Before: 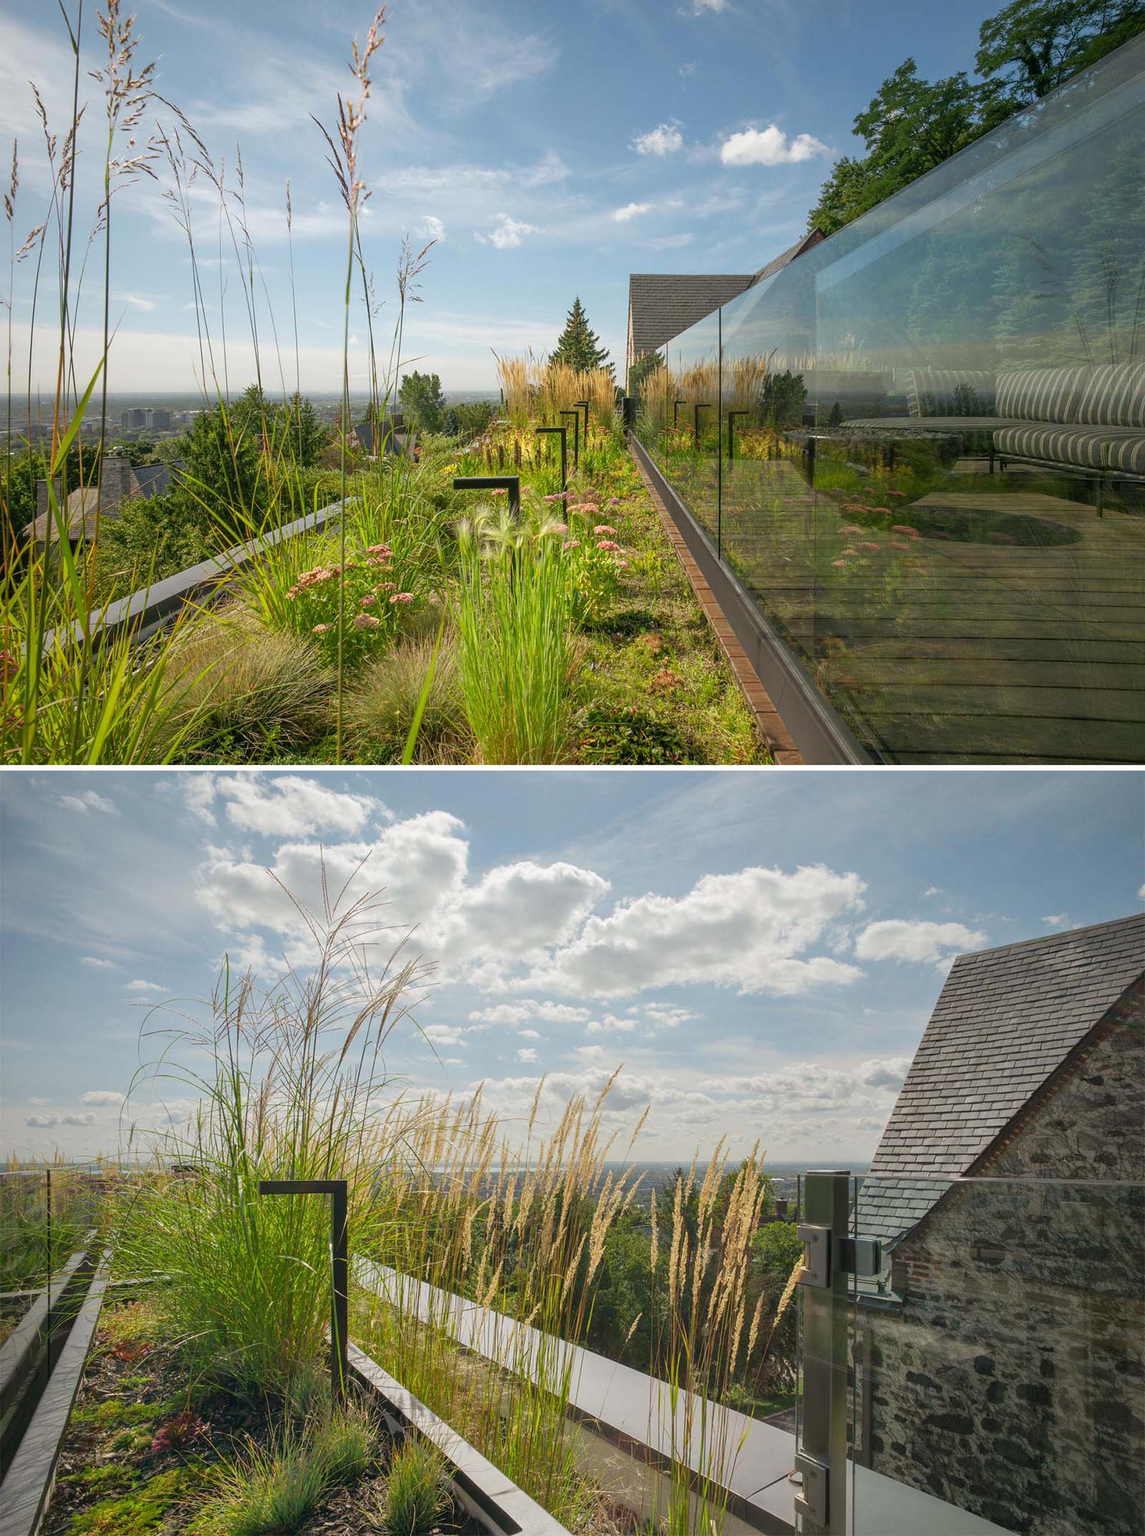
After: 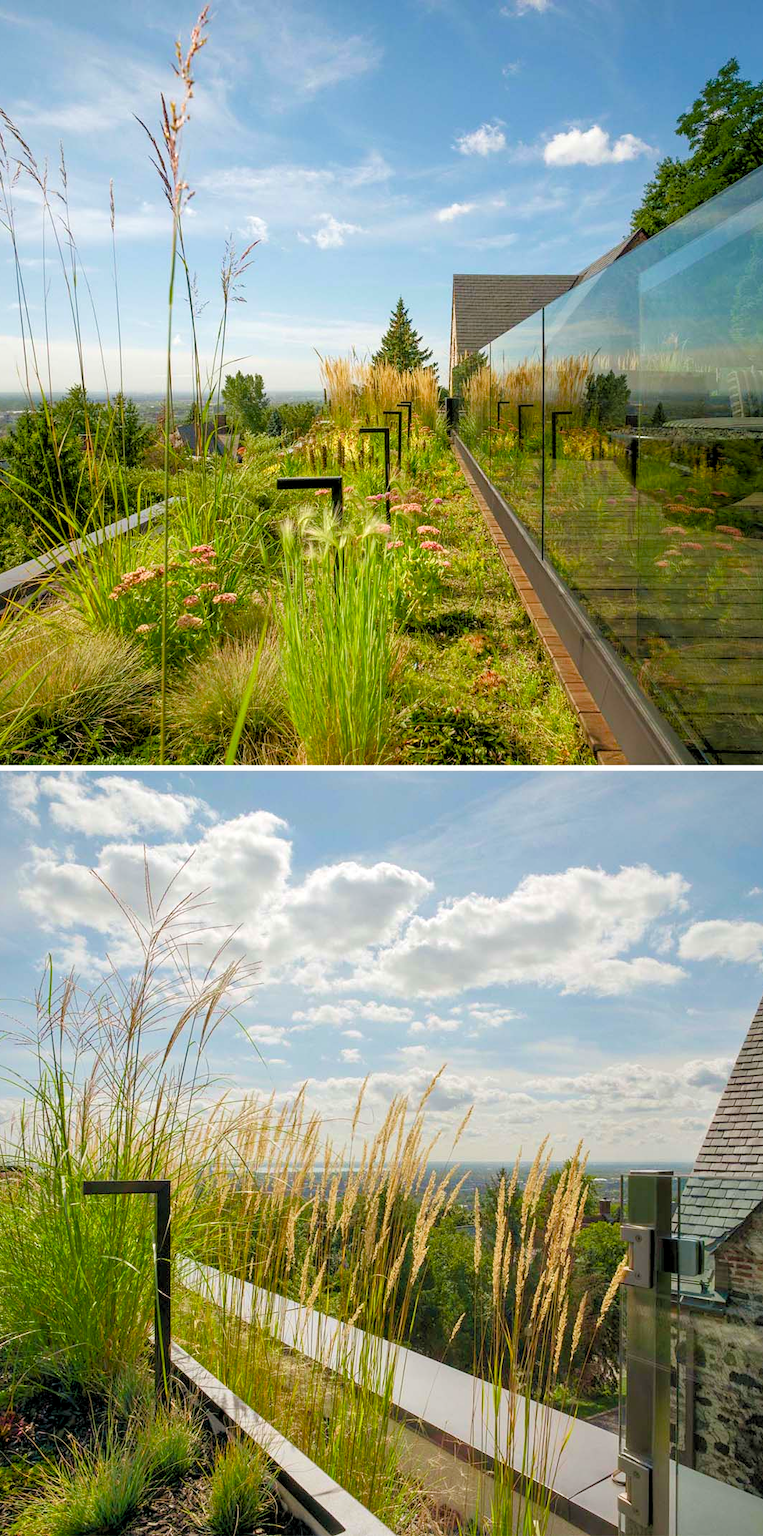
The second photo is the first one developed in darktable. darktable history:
velvia: on, module defaults
color balance rgb: perceptual saturation grading › global saturation 20%, perceptual saturation grading › highlights -25%, perceptual saturation grading › shadows 50%
crop and rotate: left 15.446%, right 17.836%
rgb levels: levels [[0.013, 0.434, 0.89], [0, 0.5, 1], [0, 0.5, 1]]
